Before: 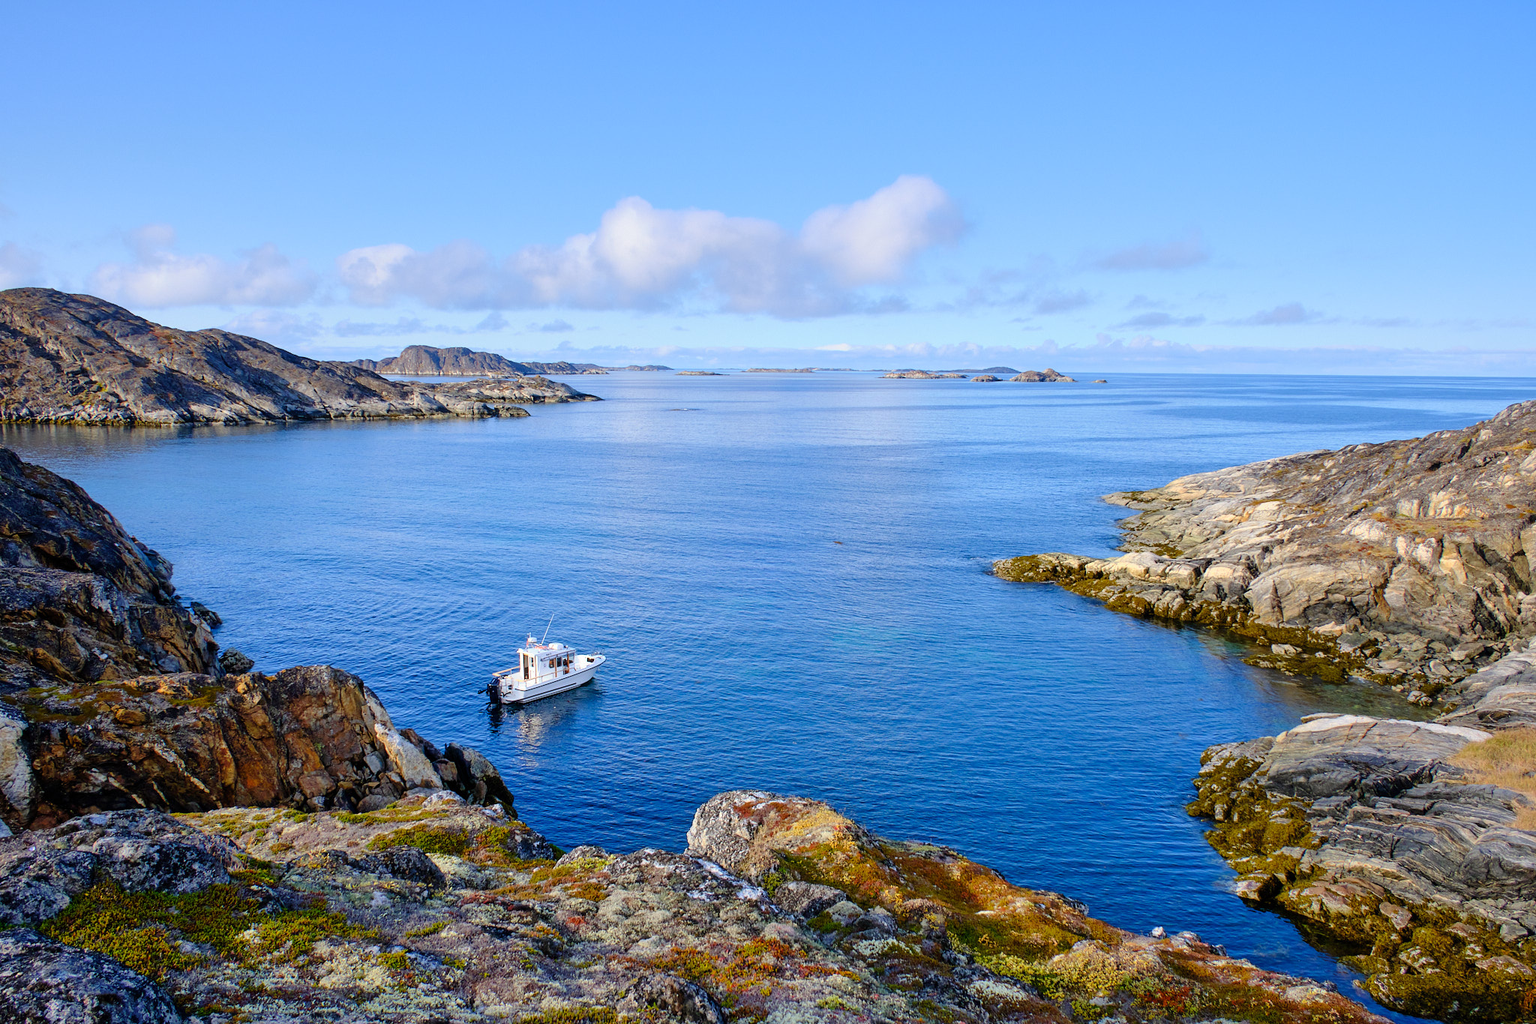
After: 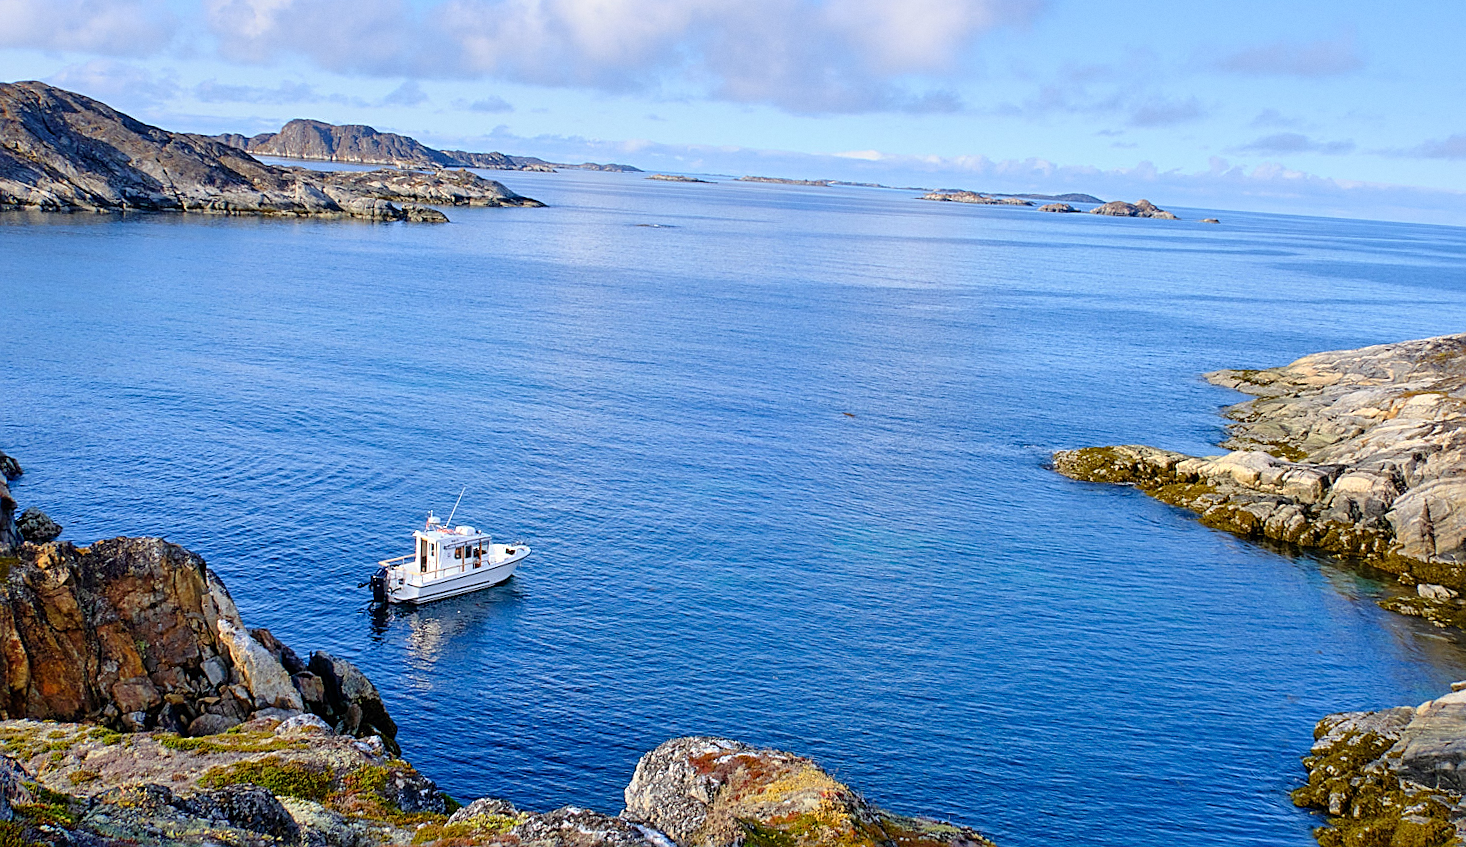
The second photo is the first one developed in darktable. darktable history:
crop and rotate: angle -3.37°, left 9.79%, top 20.73%, right 12.42%, bottom 11.82%
sharpen: on, module defaults
grain: coarseness 0.09 ISO, strength 10%
